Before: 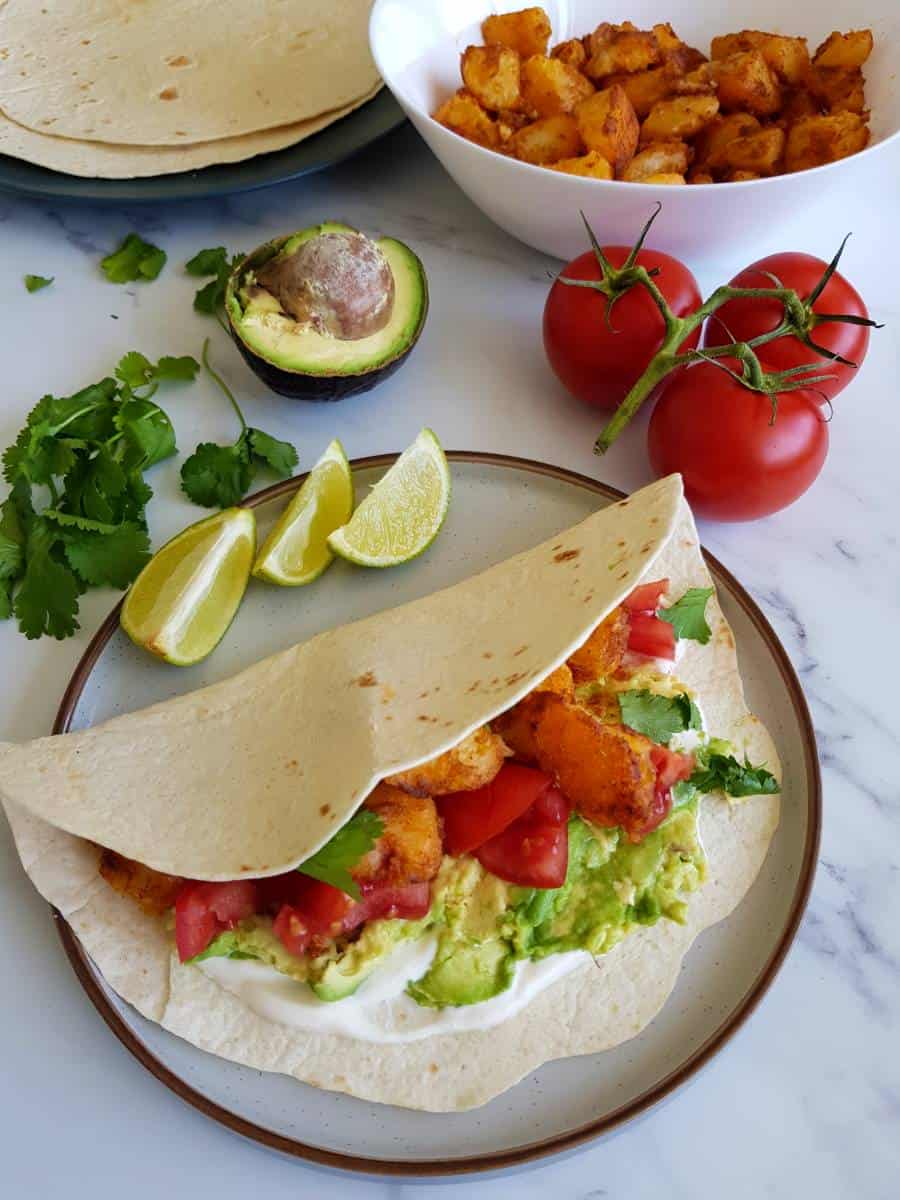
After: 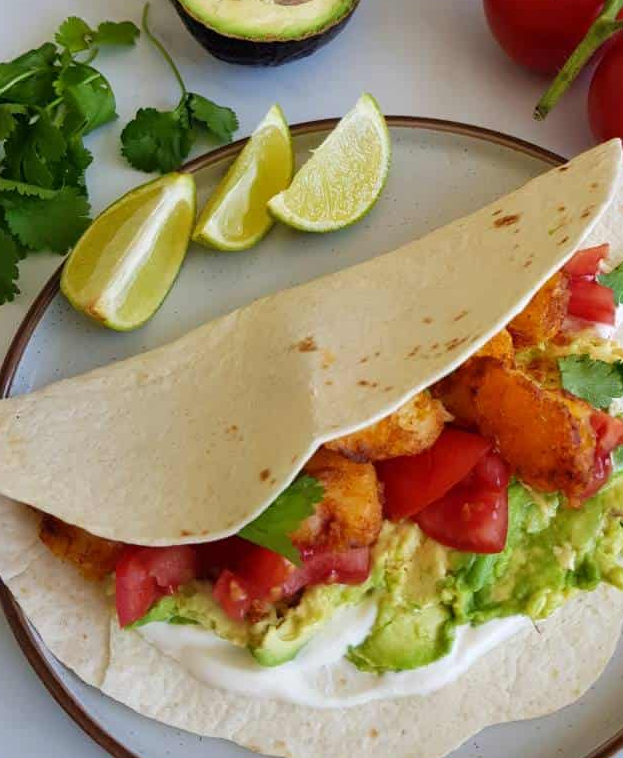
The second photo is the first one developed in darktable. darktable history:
crop: left 6.678%, top 27.927%, right 24.042%, bottom 8.888%
